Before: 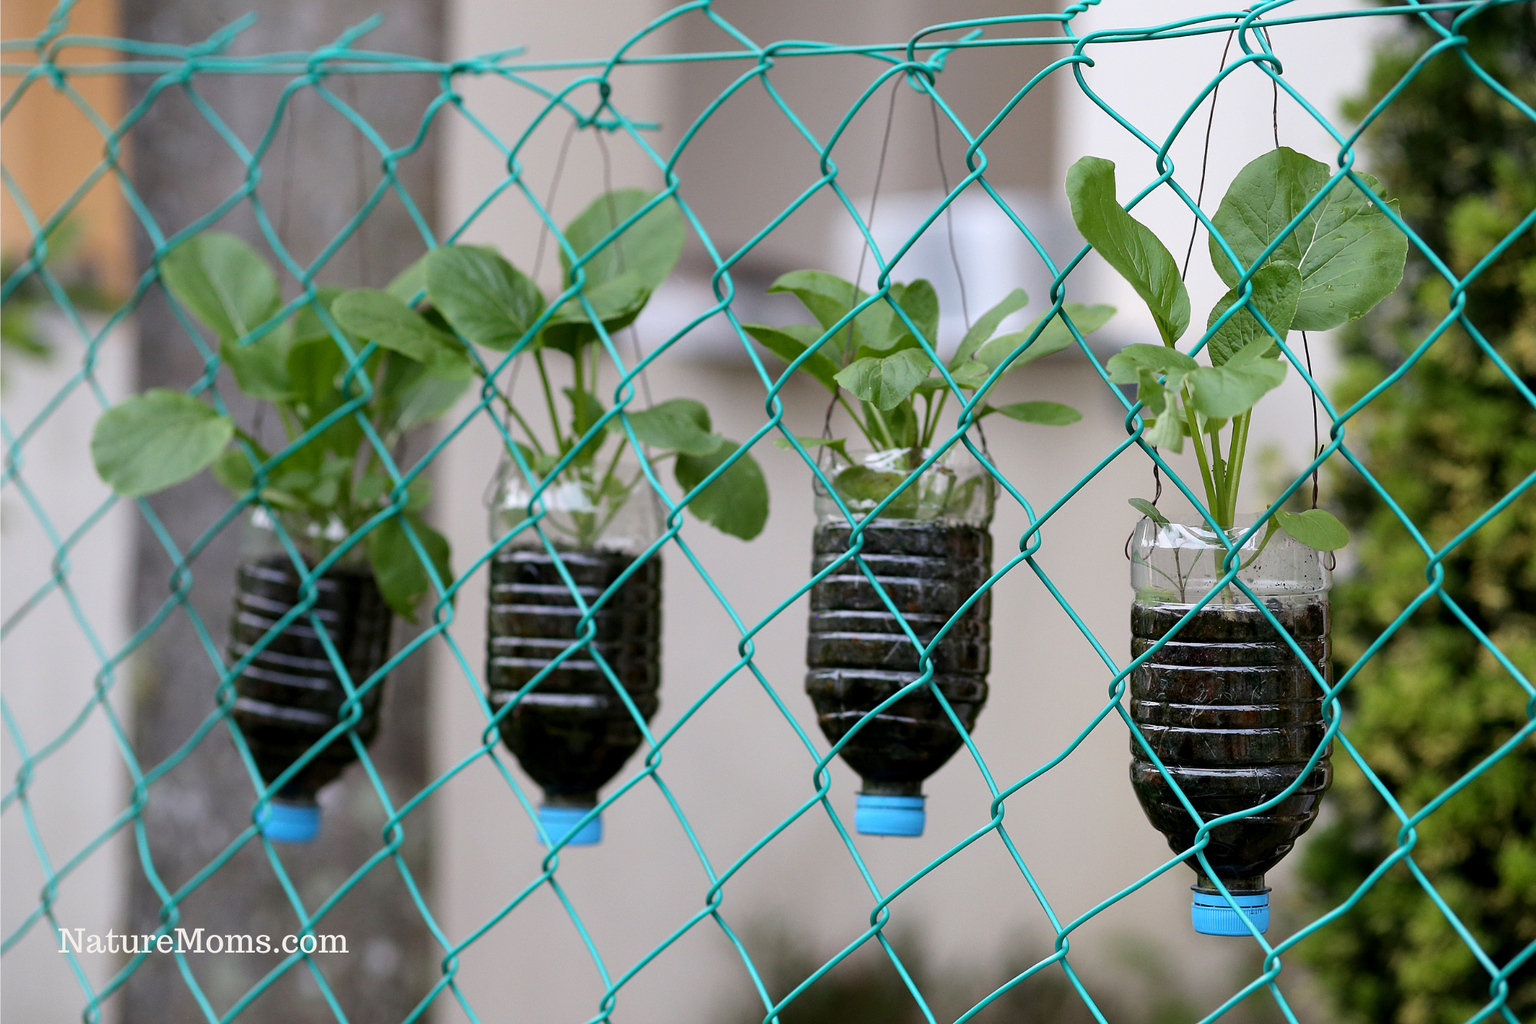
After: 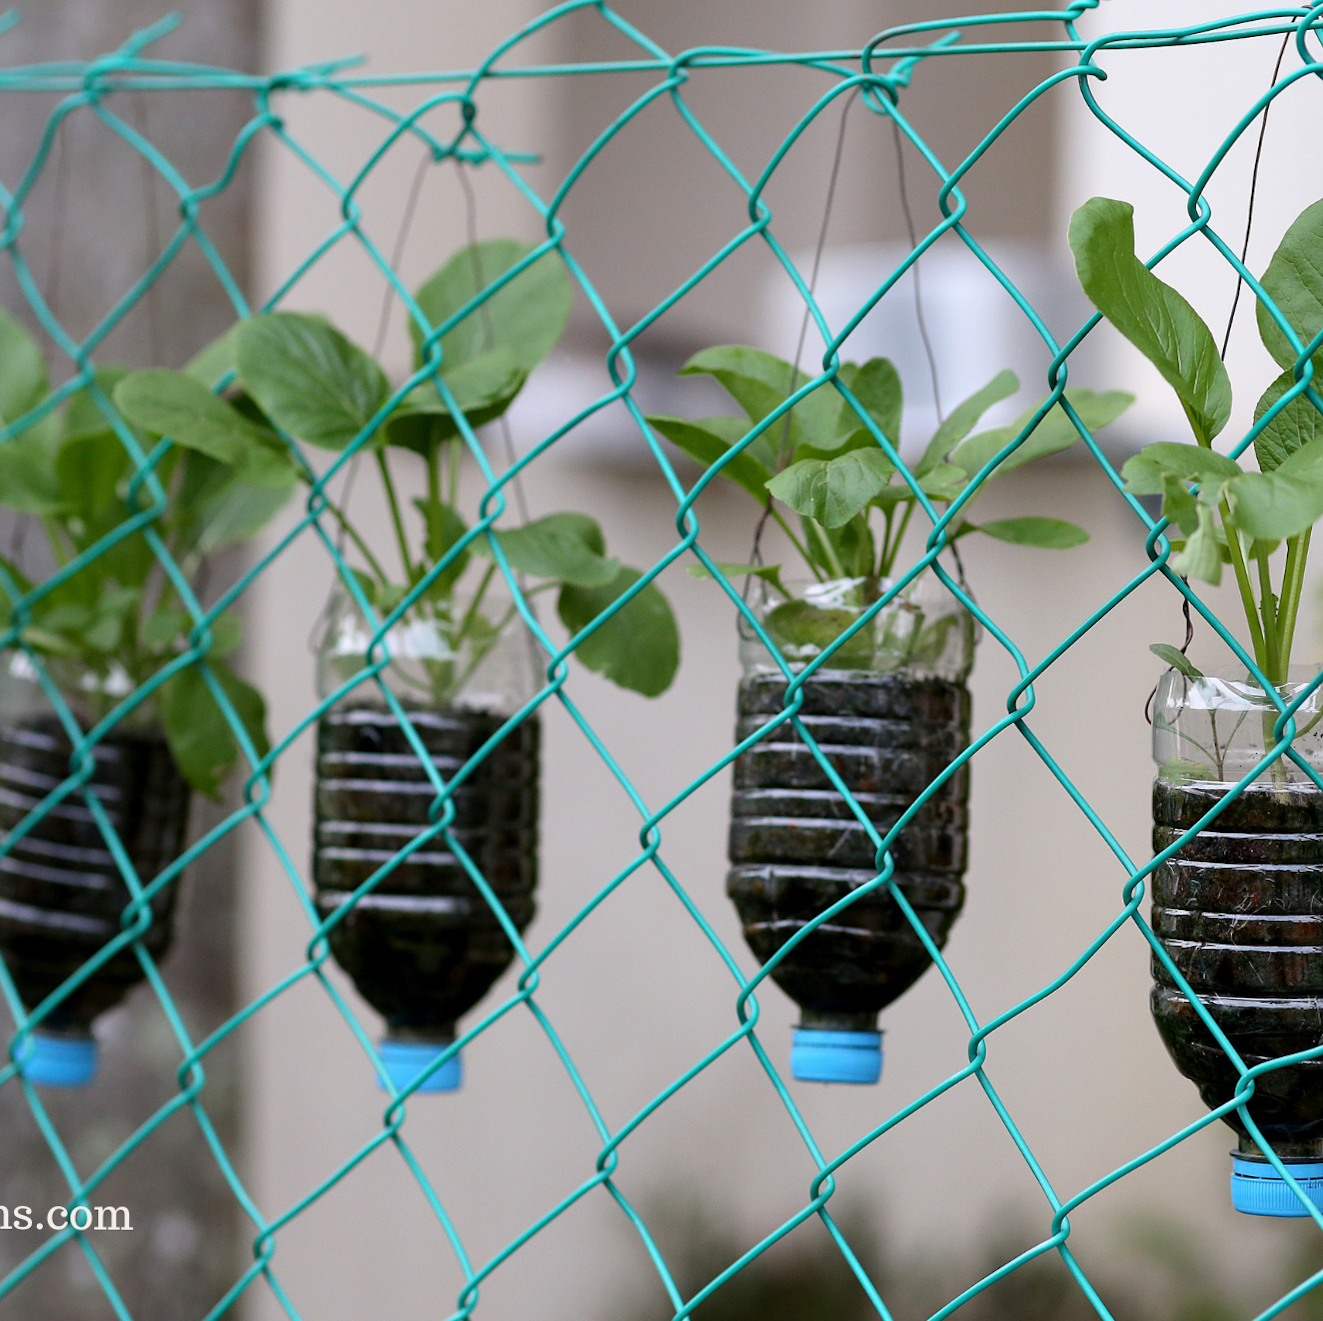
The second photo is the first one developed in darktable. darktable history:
crop: left 15.419%, right 17.914%
rotate and perspective: rotation 0.192°, lens shift (horizontal) -0.015, crop left 0.005, crop right 0.996, crop top 0.006, crop bottom 0.99
